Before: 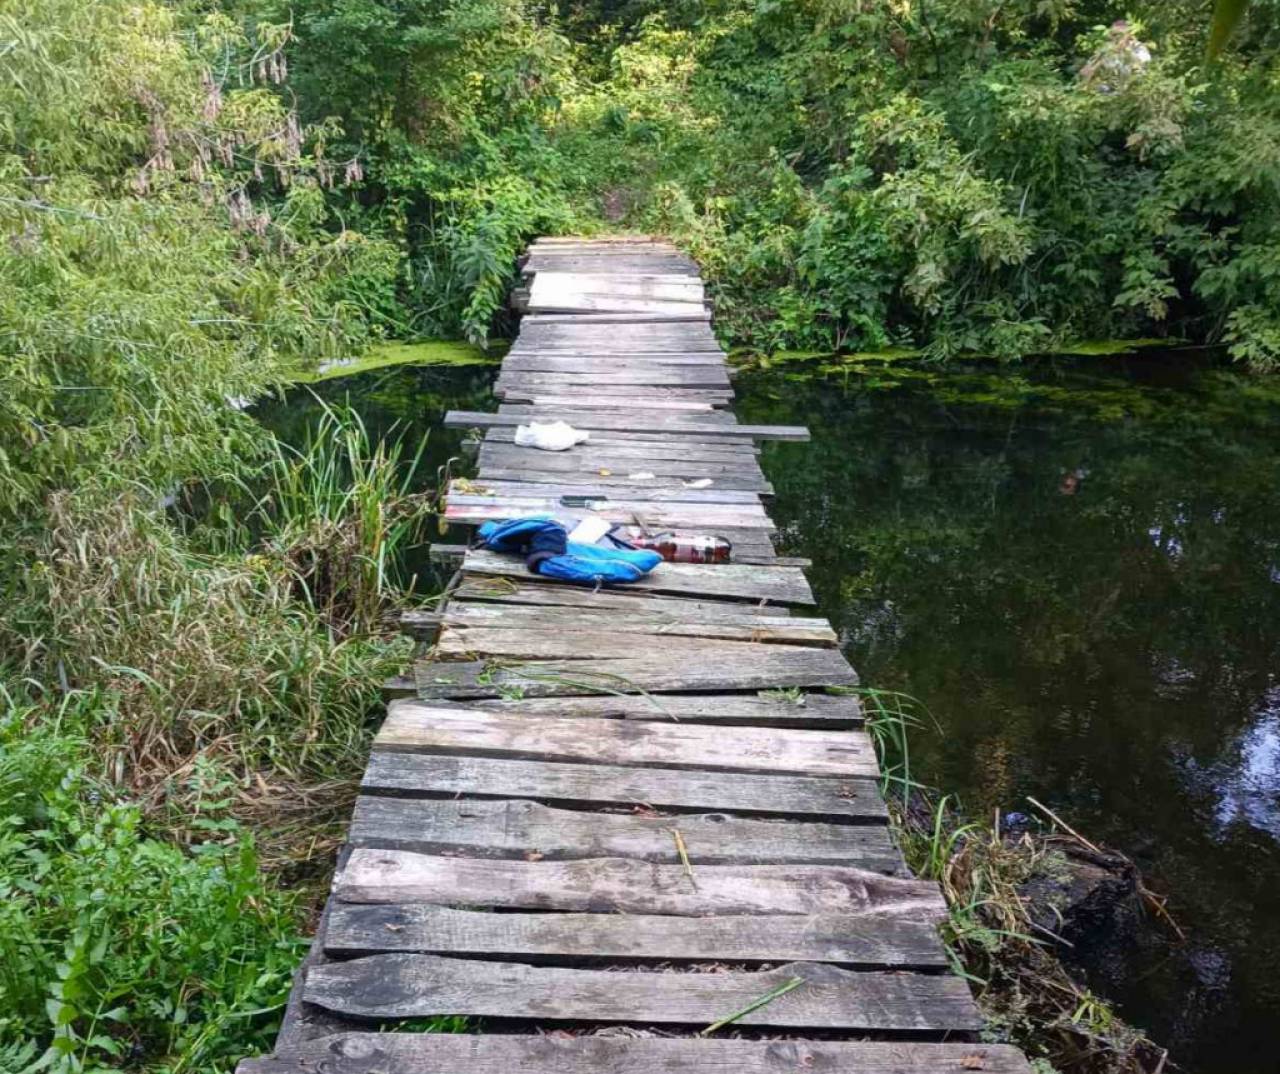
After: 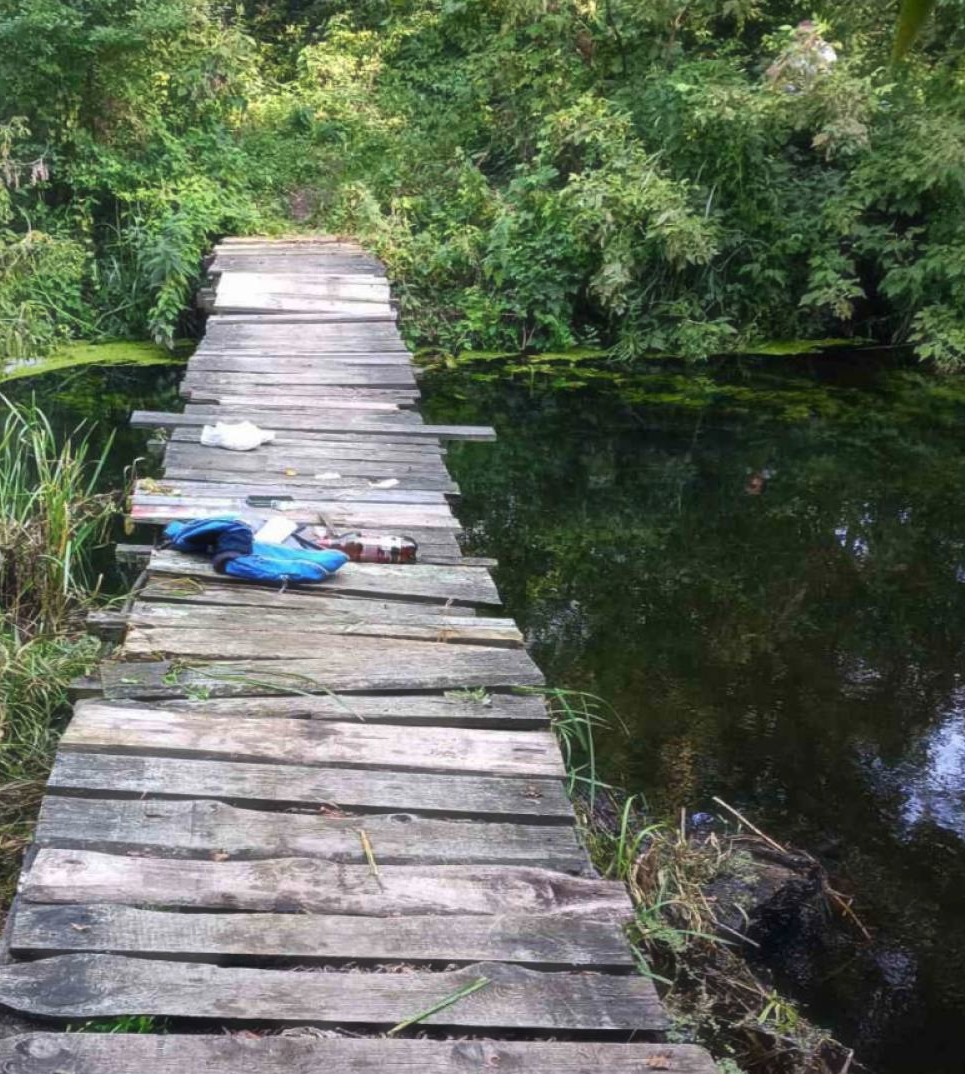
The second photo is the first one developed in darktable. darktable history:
crop and rotate: left 24.6%
haze removal: strength -0.1, adaptive false
